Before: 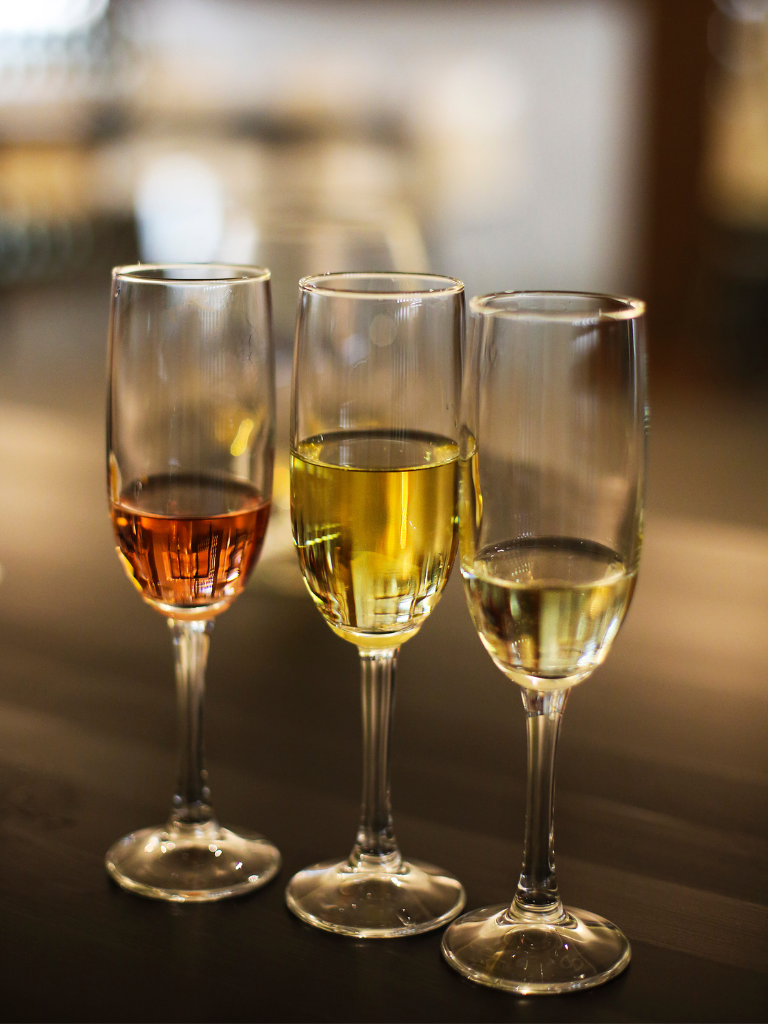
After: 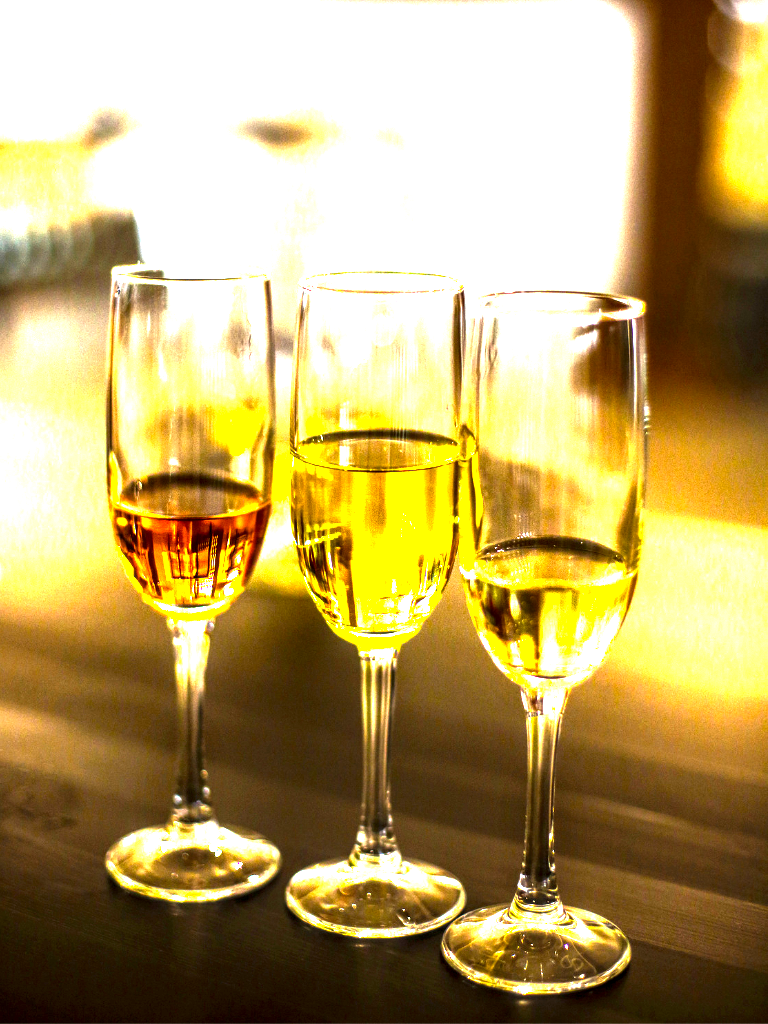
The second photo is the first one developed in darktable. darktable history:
local contrast: highlights 80%, shadows 57%, detail 175%, midtone range 0.602
color balance rgb: perceptual saturation grading › global saturation 25%, perceptual brilliance grading › global brilliance 35%, perceptual brilliance grading › highlights 50%, perceptual brilliance grading › mid-tones 60%, perceptual brilliance grading › shadows 35%, global vibrance 20%
